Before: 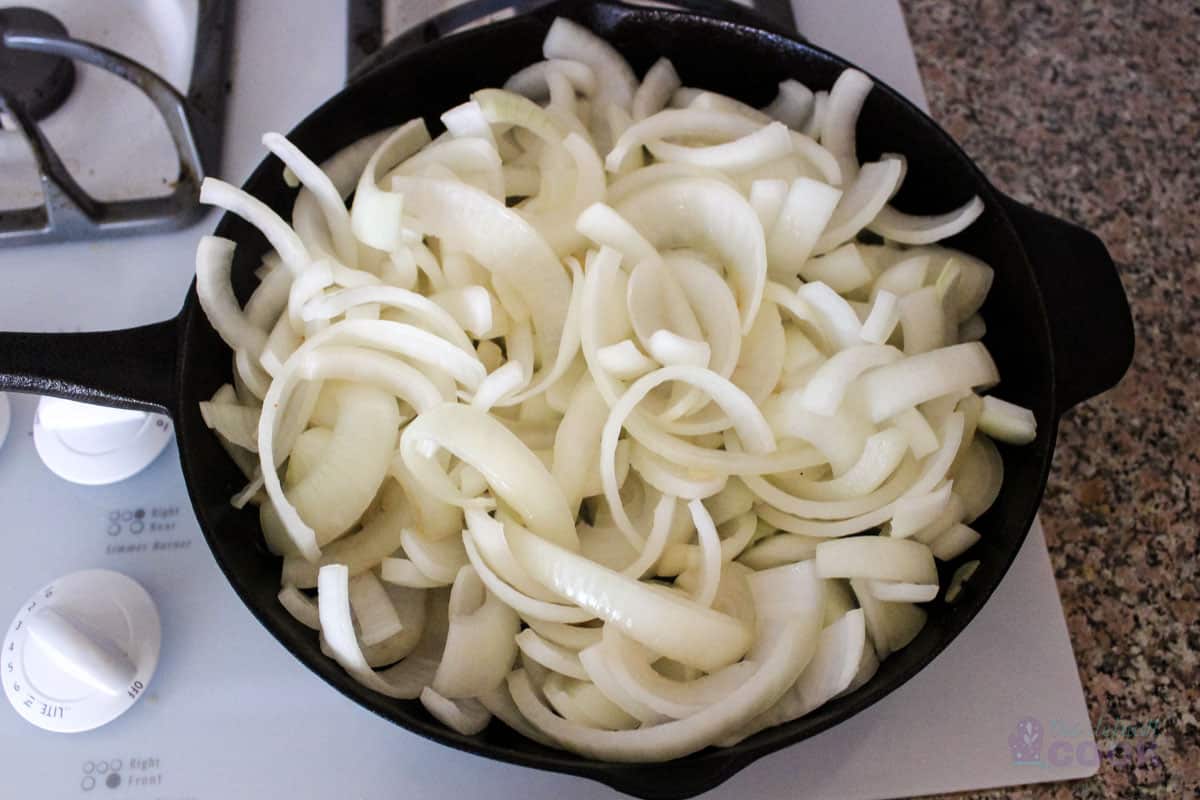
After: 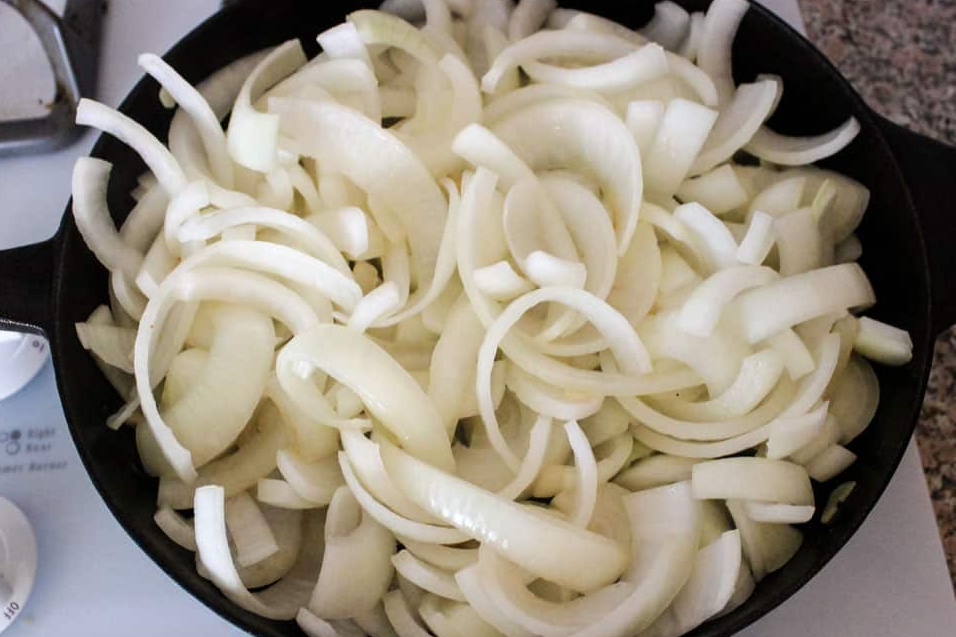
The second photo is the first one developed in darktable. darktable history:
crop and rotate: left 10.375%, top 10.052%, right 9.882%, bottom 10.223%
